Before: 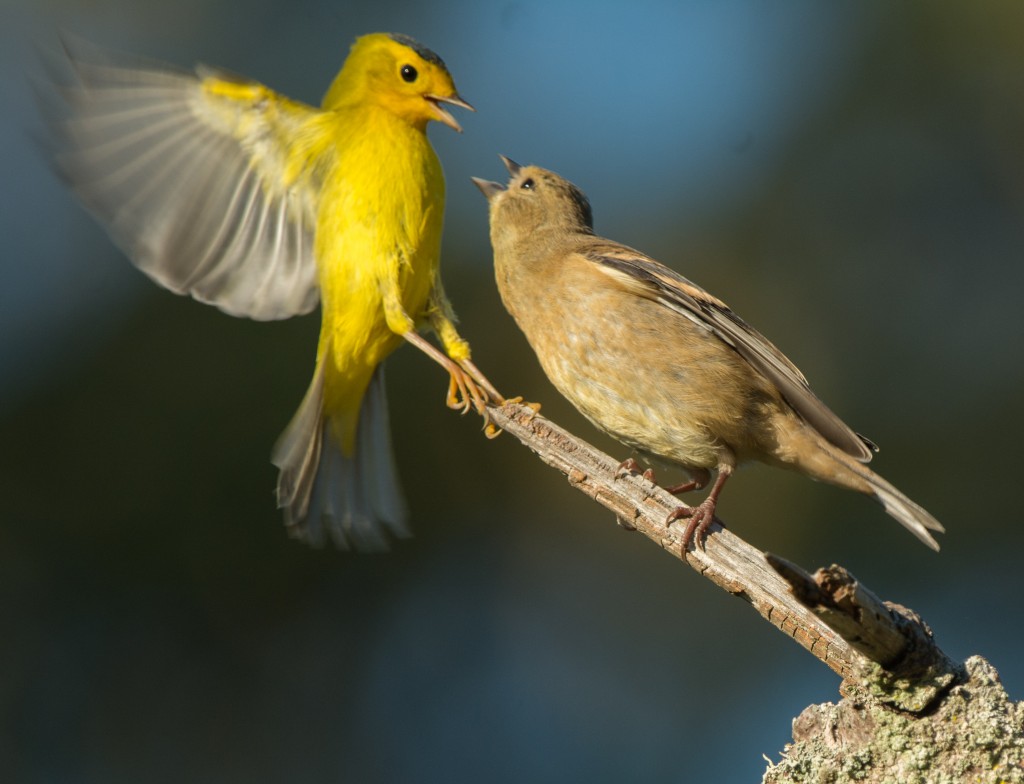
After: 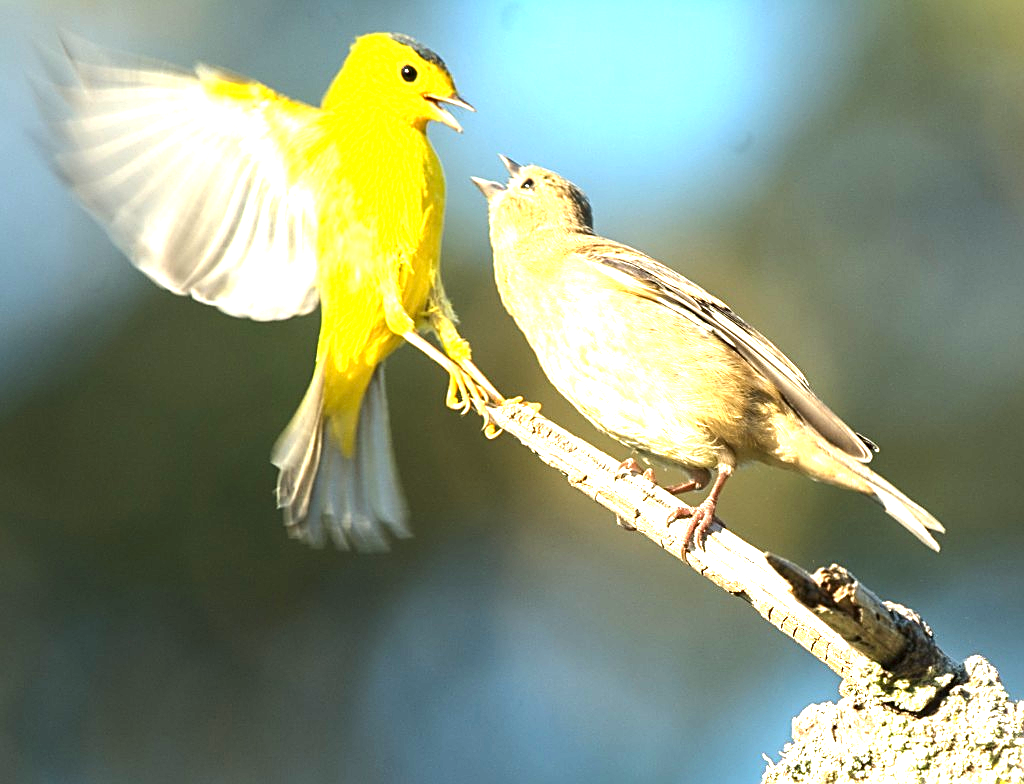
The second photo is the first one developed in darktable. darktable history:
tone equalizer: -8 EV -0.417 EV, -7 EV -0.389 EV, -6 EV -0.333 EV, -5 EV -0.222 EV, -3 EV 0.222 EV, -2 EV 0.333 EV, -1 EV 0.389 EV, +0 EV 0.417 EV, edges refinement/feathering 500, mask exposure compensation -1.57 EV, preserve details no
exposure: exposure 2 EV, compensate exposure bias true, compensate highlight preservation false
sharpen: on, module defaults
